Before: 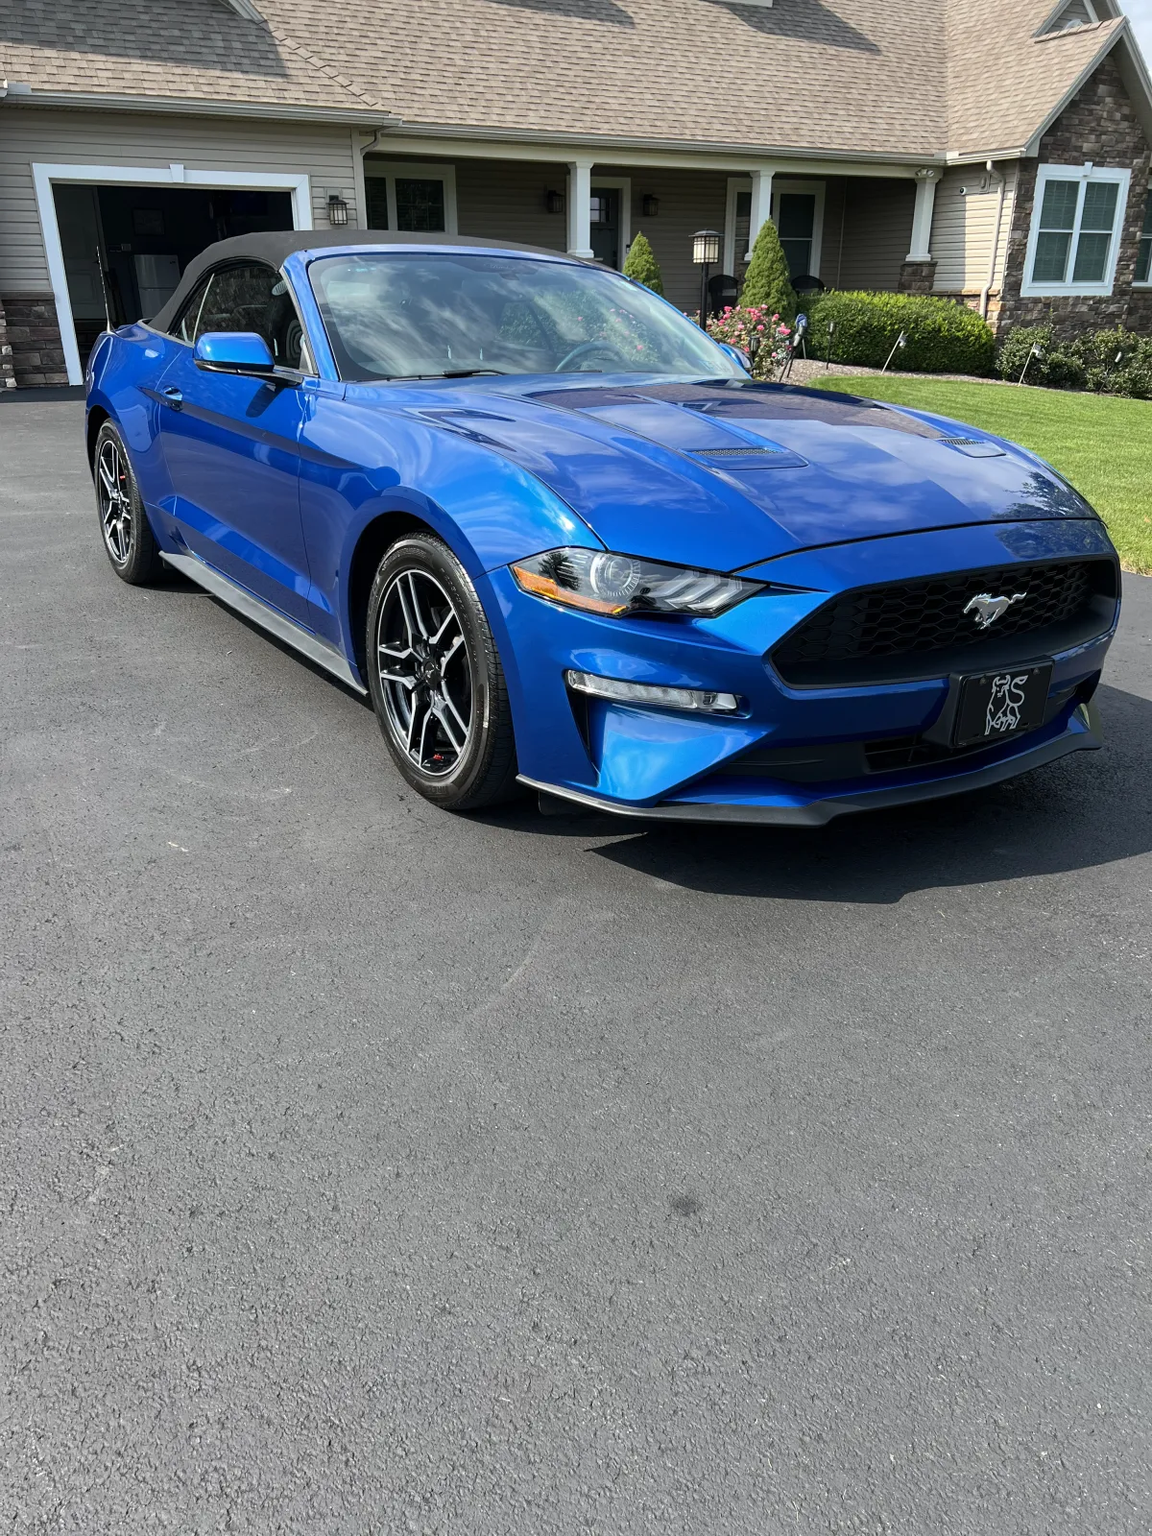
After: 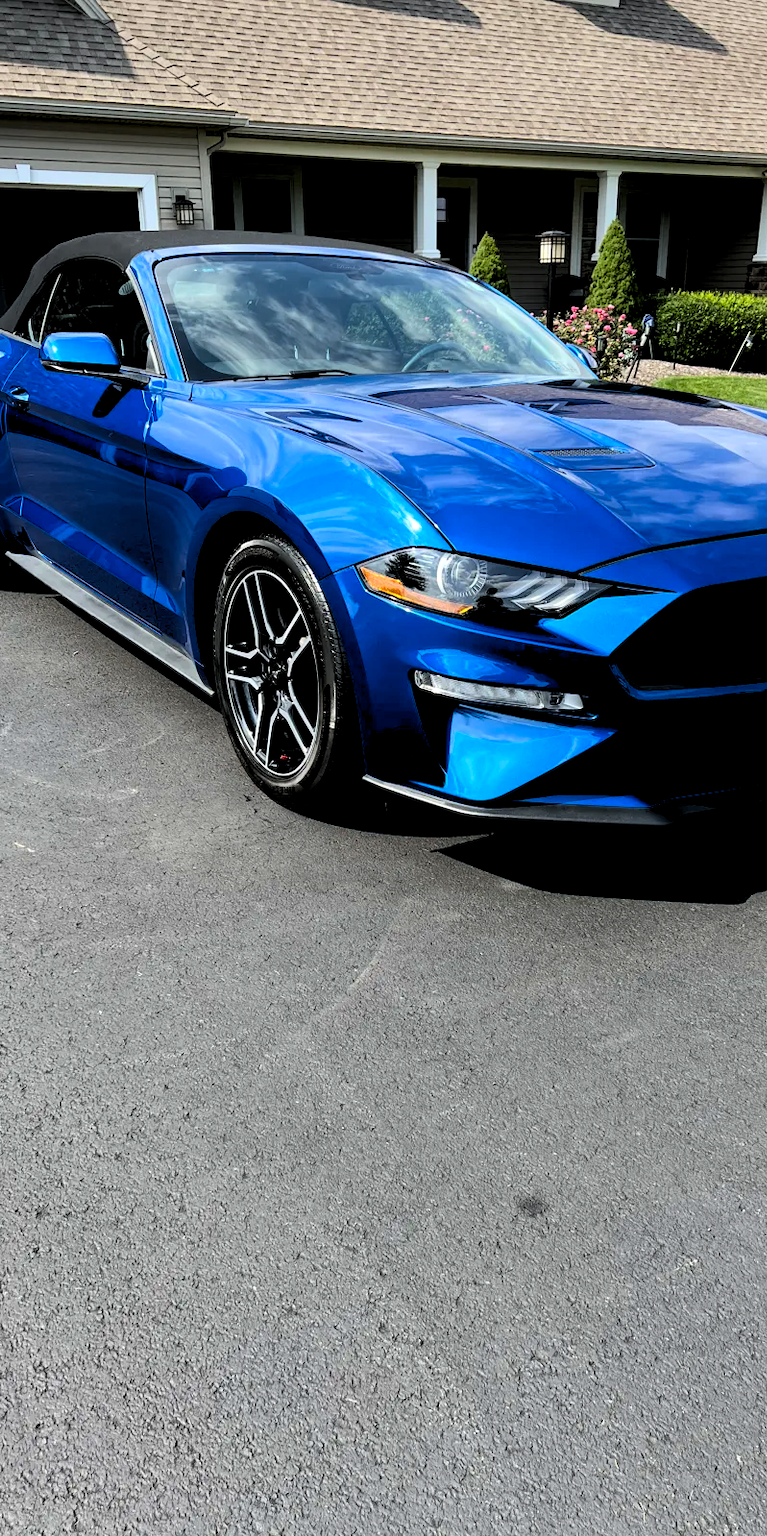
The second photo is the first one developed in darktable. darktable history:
crop and rotate: left 13.409%, right 19.924%
rgb levels: levels [[0.034, 0.472, 0.904], [0, 0.5, 1], [0, 0.5, 1]]
contrast brightness saturation: contrast 0.18, saturation 0.3
